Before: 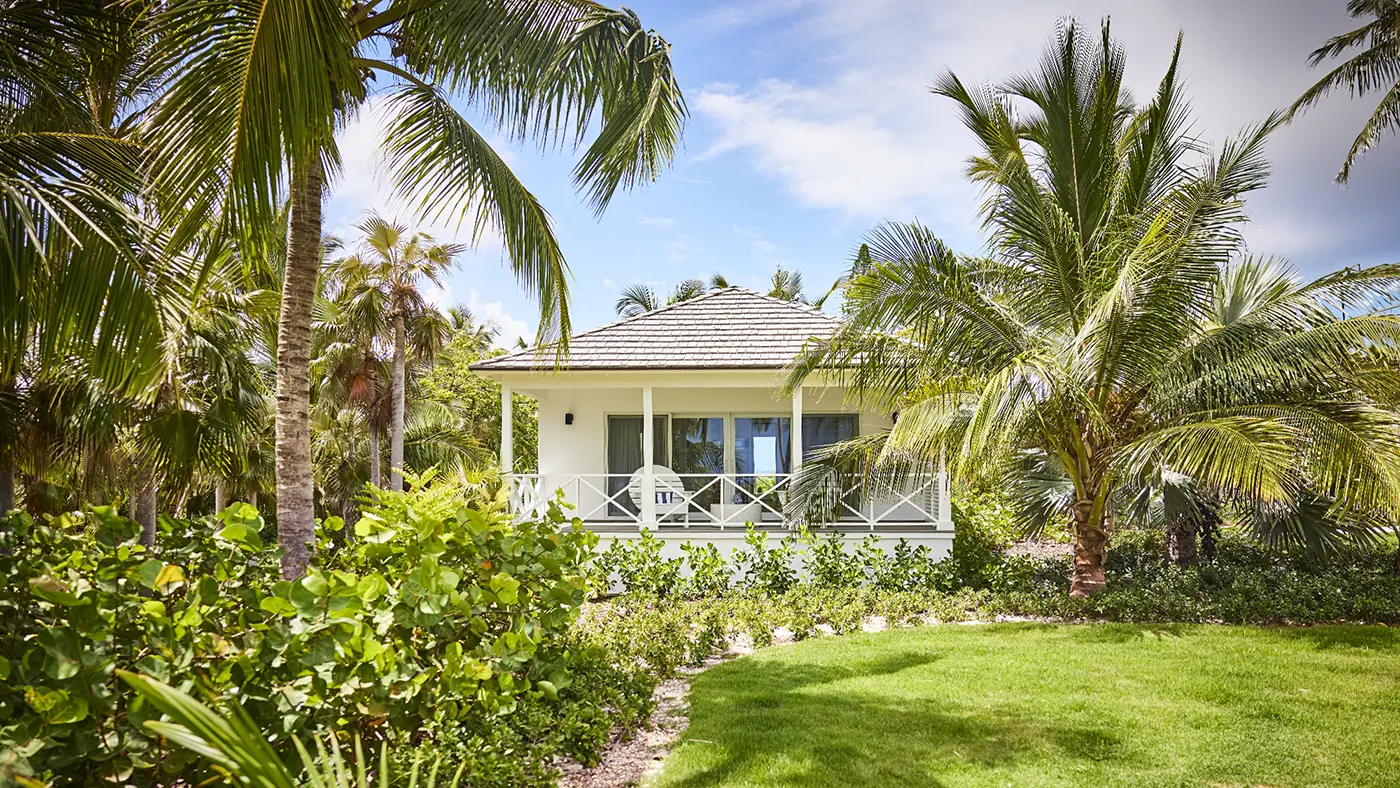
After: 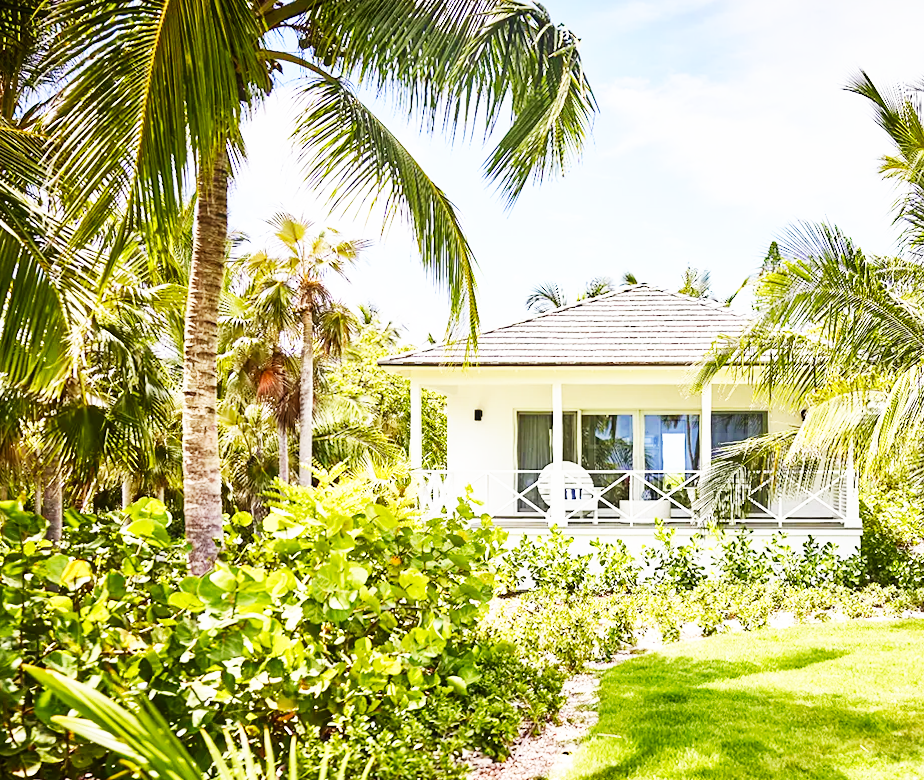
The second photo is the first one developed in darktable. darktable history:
rotate and perspective: rotation 0.174°, lens shift (vertical) 0.013, lens shift (horizontal) 0.019, shear 0.001, automatic cropping original format, crop left 0.007, crop right 0.991, crop top 0.016, crop bottom 0.997
crop and rotate: left 6.617%, right 26.717%
base curve: curves: ch0 [(0, 0) (0.007, 0.004) (0.027, 0.03) (0.046, 0.07) (0.207, 0.54) (0.442, 0.872) (0.673, 0.972) (1, 1)], preserve colors none
